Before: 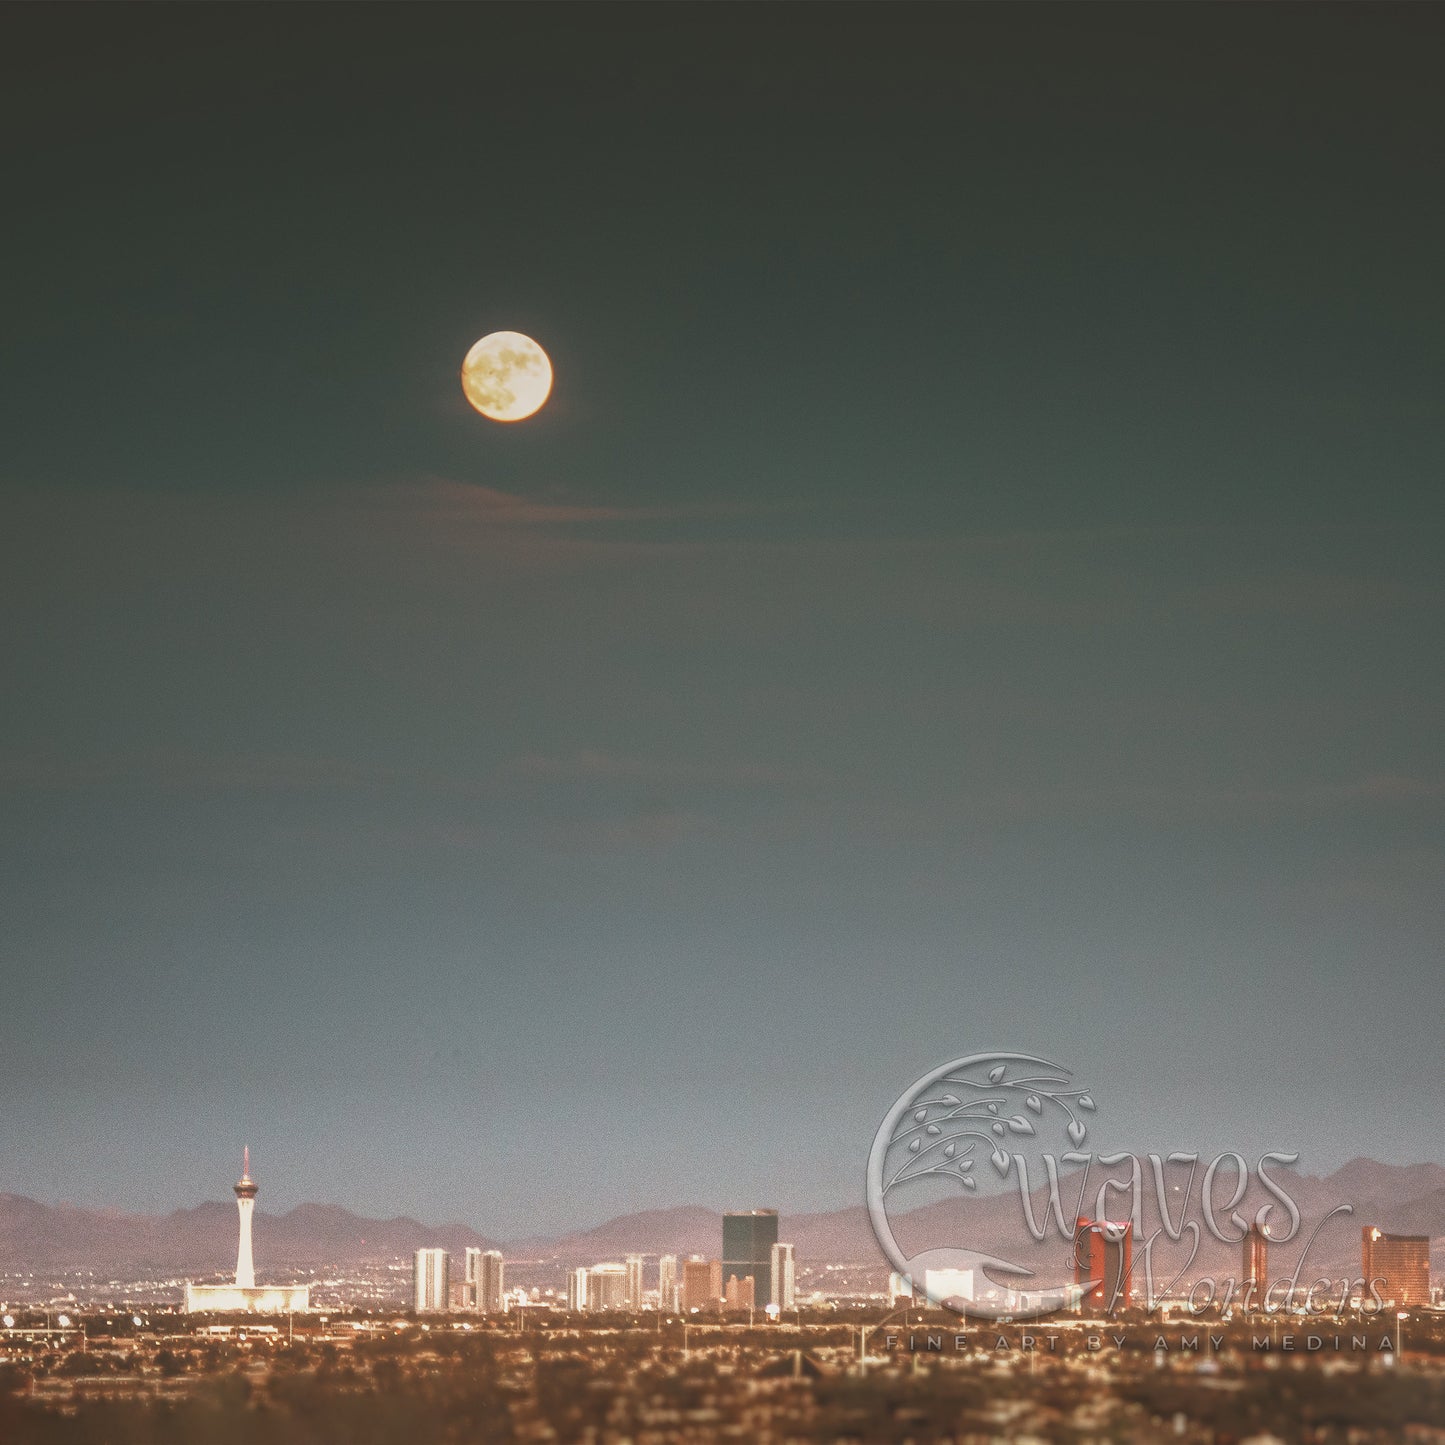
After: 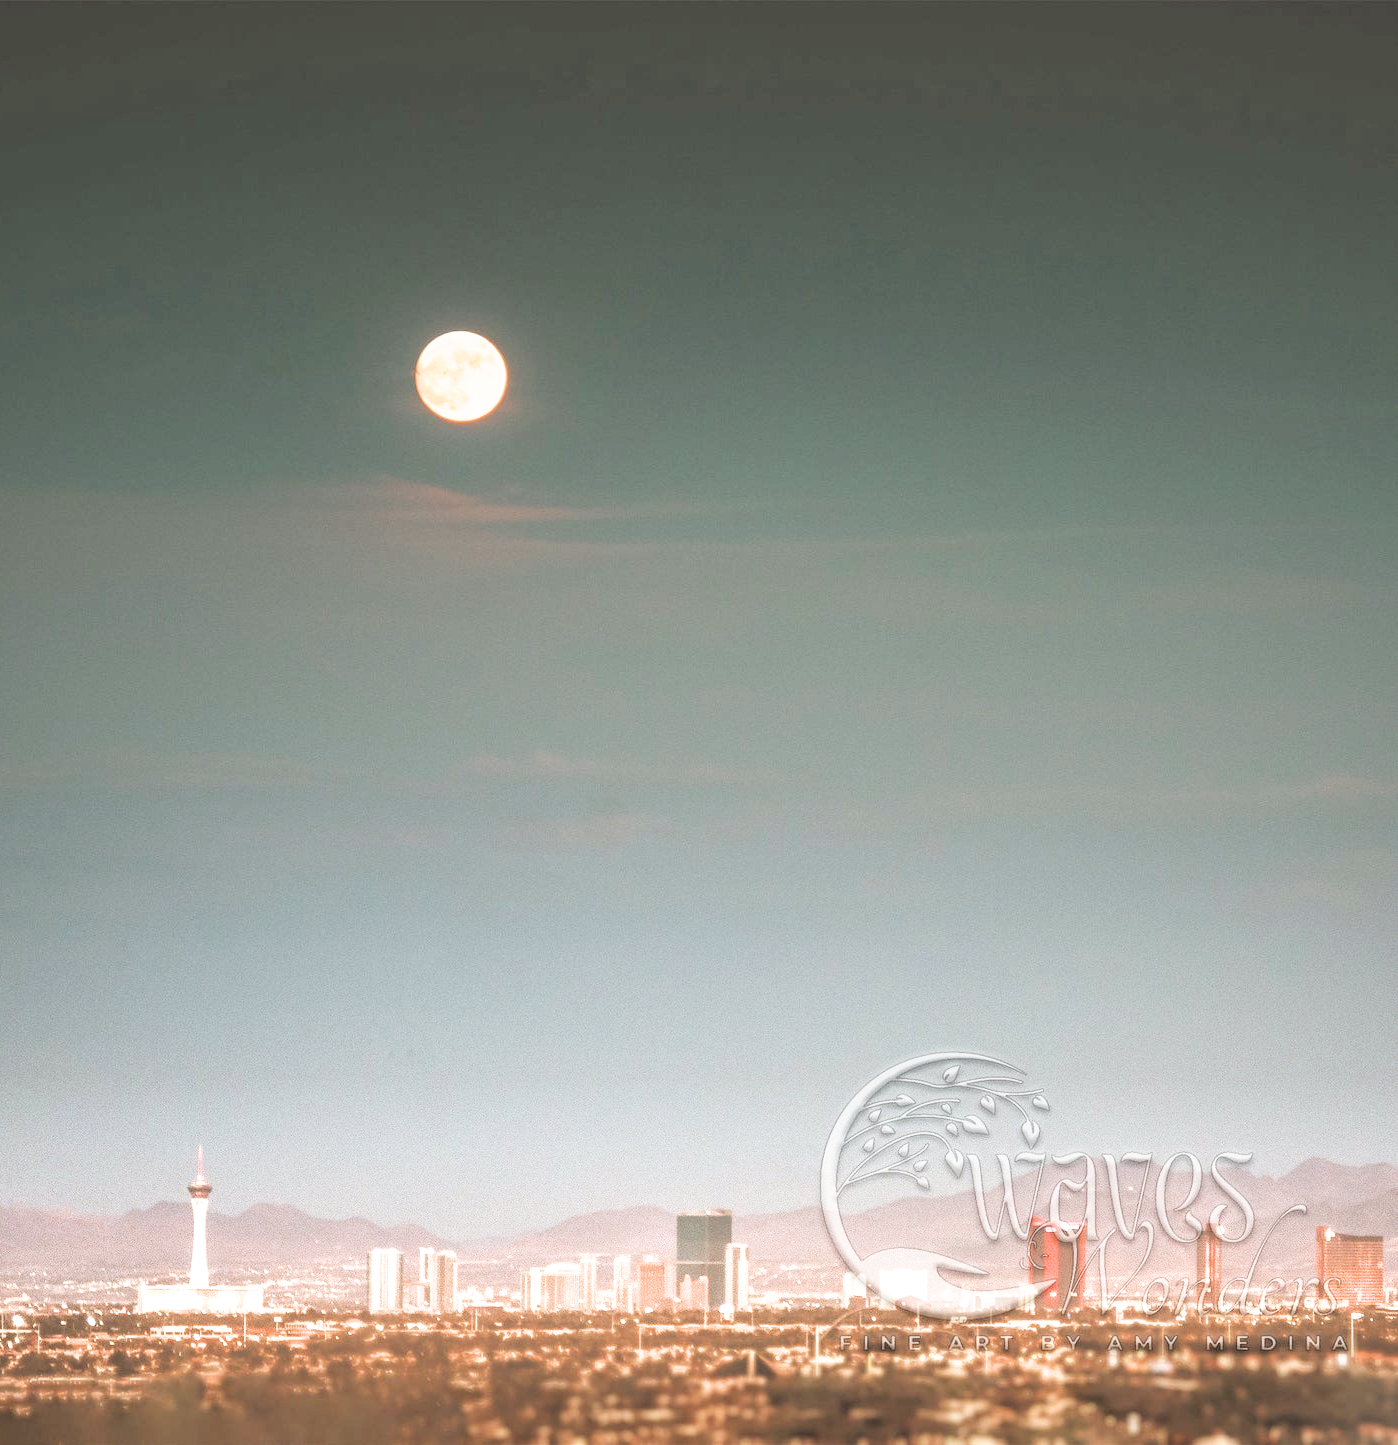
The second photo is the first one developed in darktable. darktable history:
filmic rgb: black relative exposure -5 EV, white relative exposure 3.5 EV, hardness 3.19, contrast 1.2, highlights saturation mix -50%
crop and rotate: left 3.238%
exposure: black level correction 0, exposure 1.45 EV, compensate exposure bias true, compensate highlight preservation false
